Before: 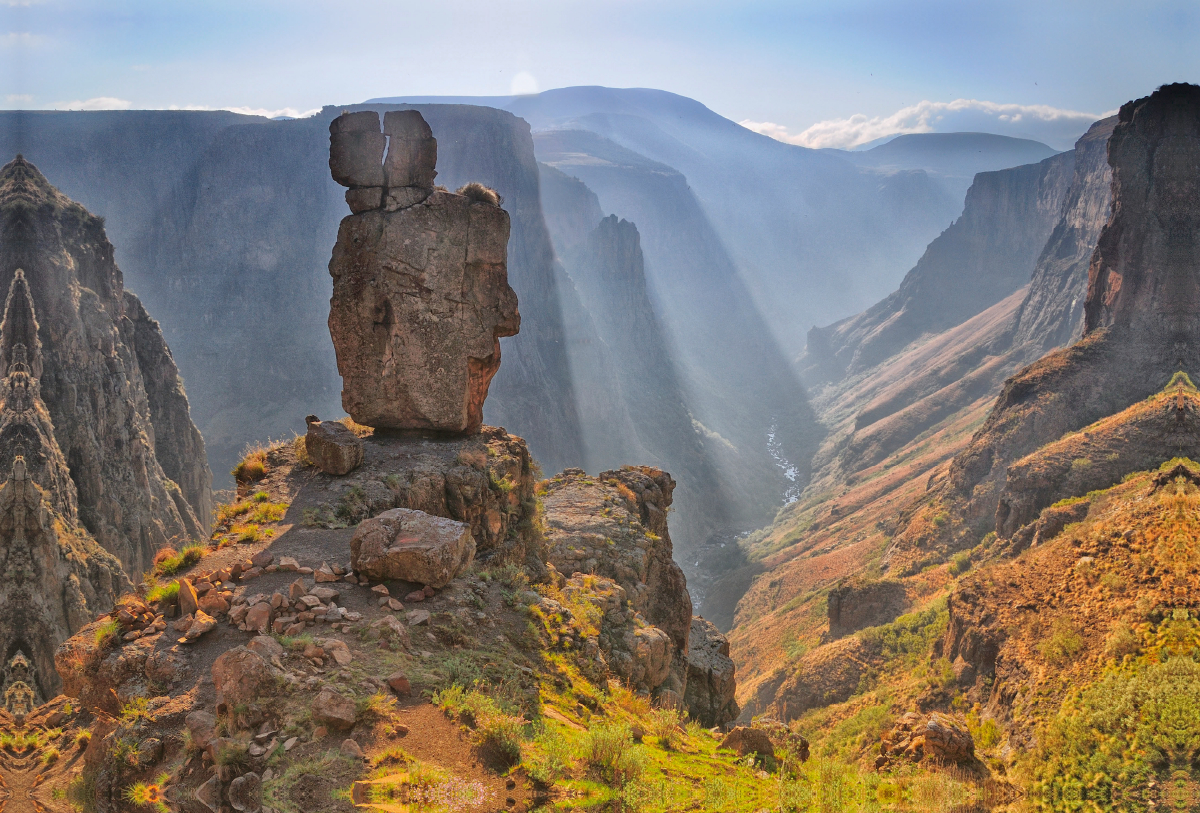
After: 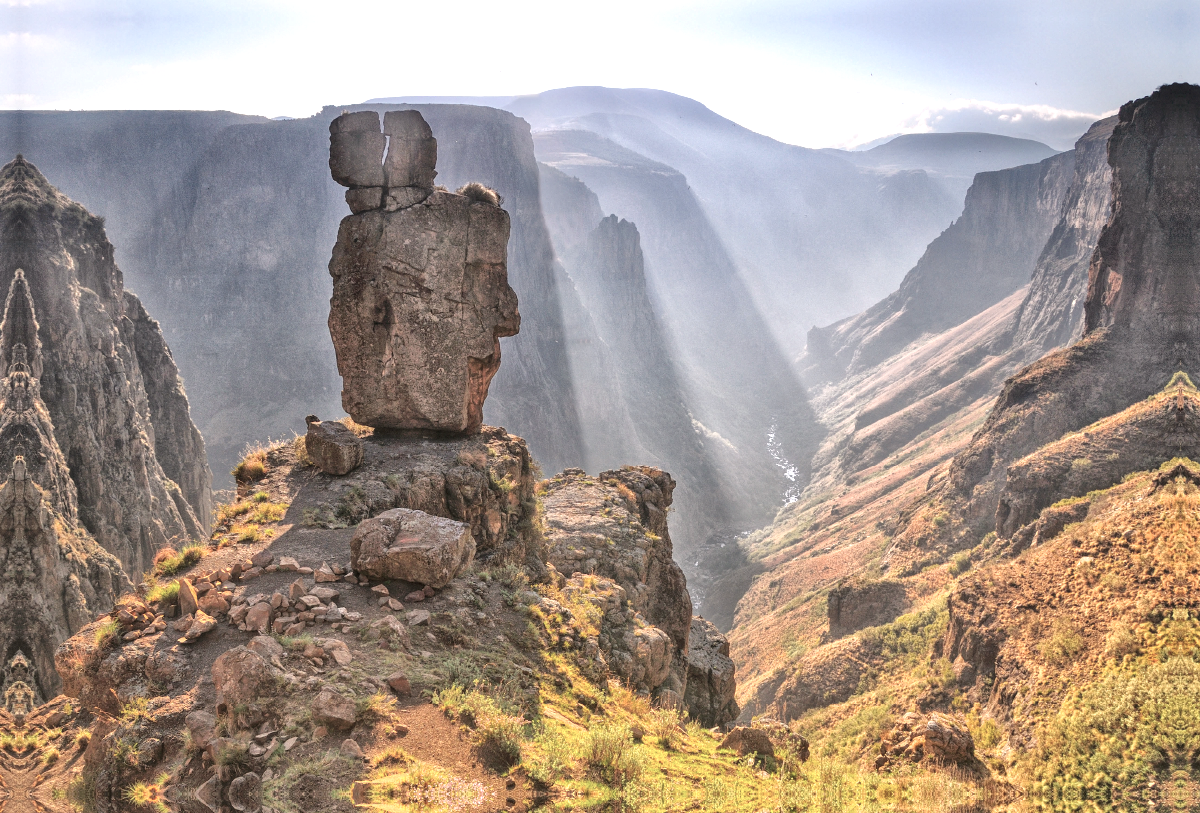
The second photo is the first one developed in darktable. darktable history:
exposure: black level correction 0, exposure 0.699 EV, compensate highlight preservation false
local contrast: on, module defaults
color correction: highlights a* 5.6, highlights b* 5.17, saturation 0.639
